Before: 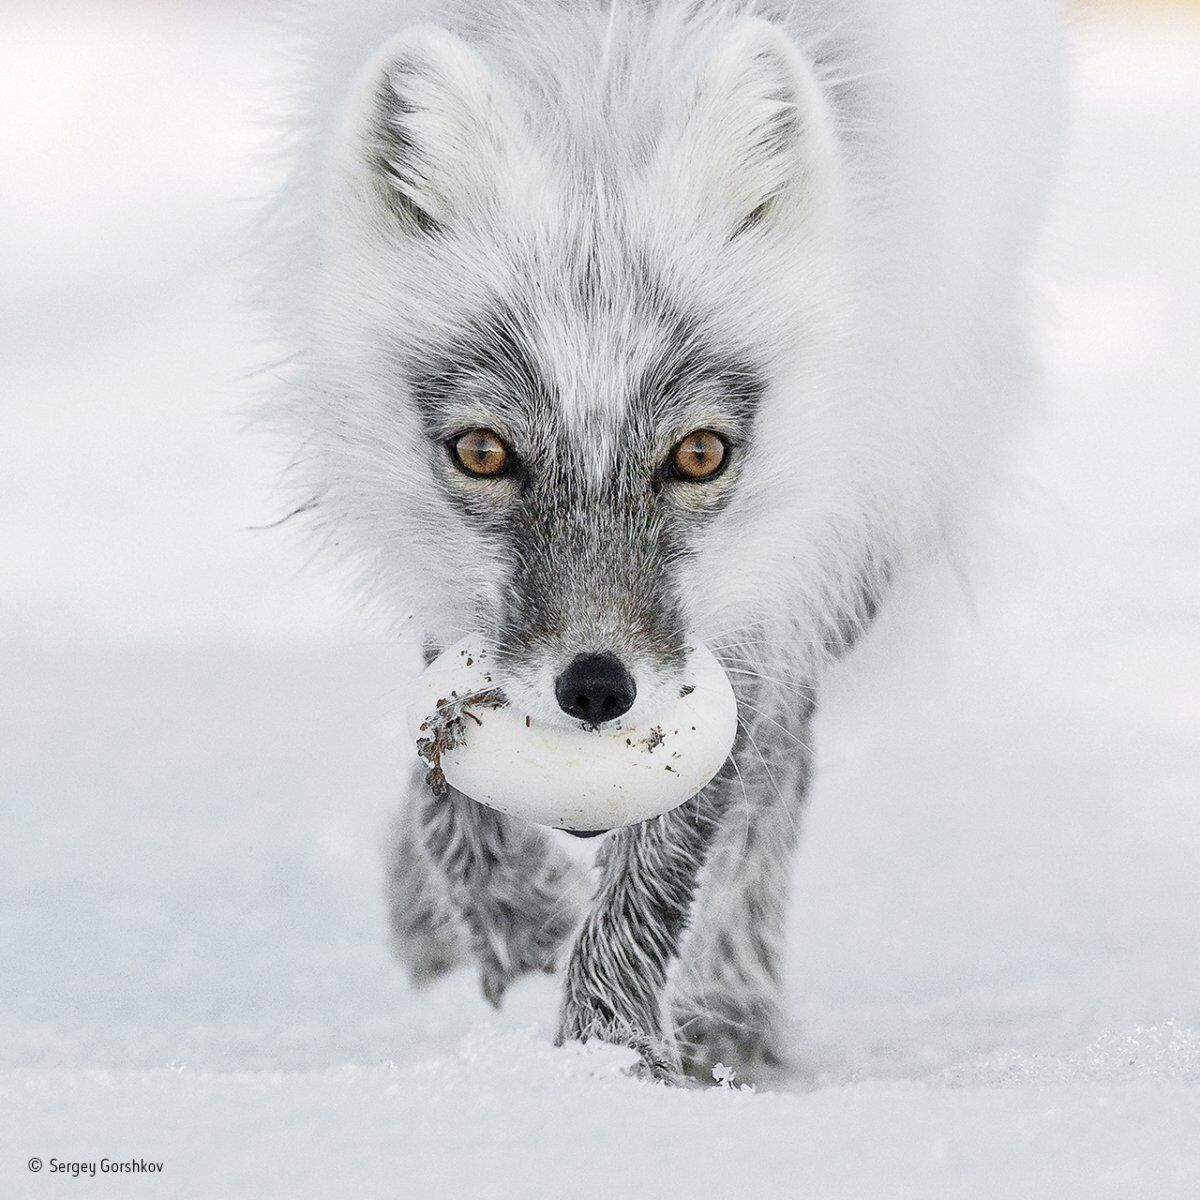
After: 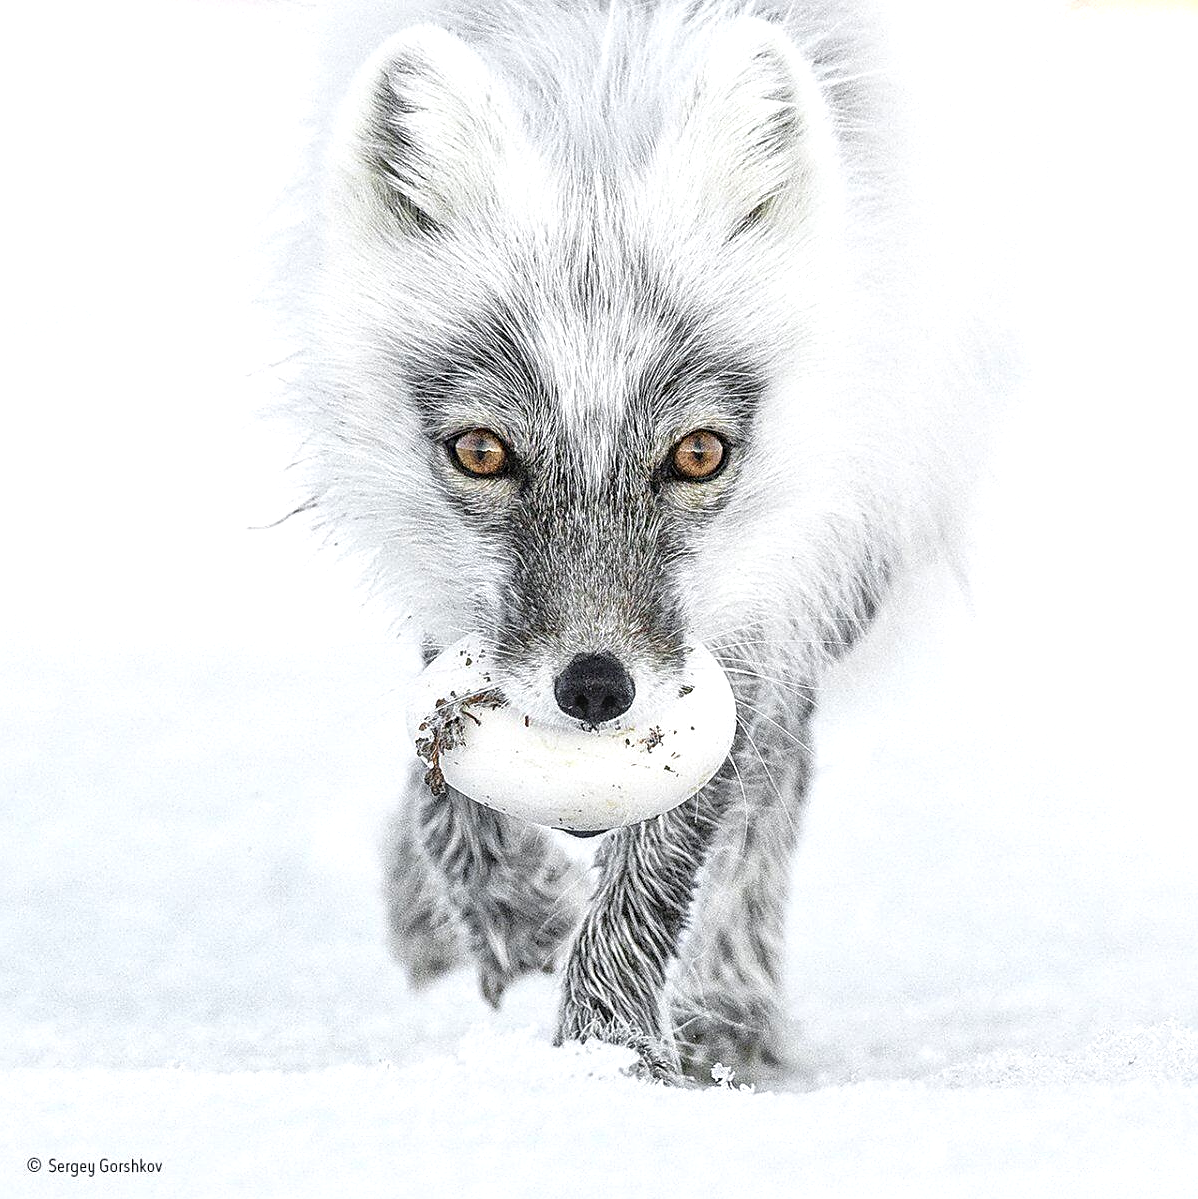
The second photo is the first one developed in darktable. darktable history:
local contrast: on, module defaults
exposure: black level correction 0, exposure 0.498 EV, compensate highlight preservation false
crop and rotate: left 0.161%, bottom 0.003%
sharpen: on, module defaults
